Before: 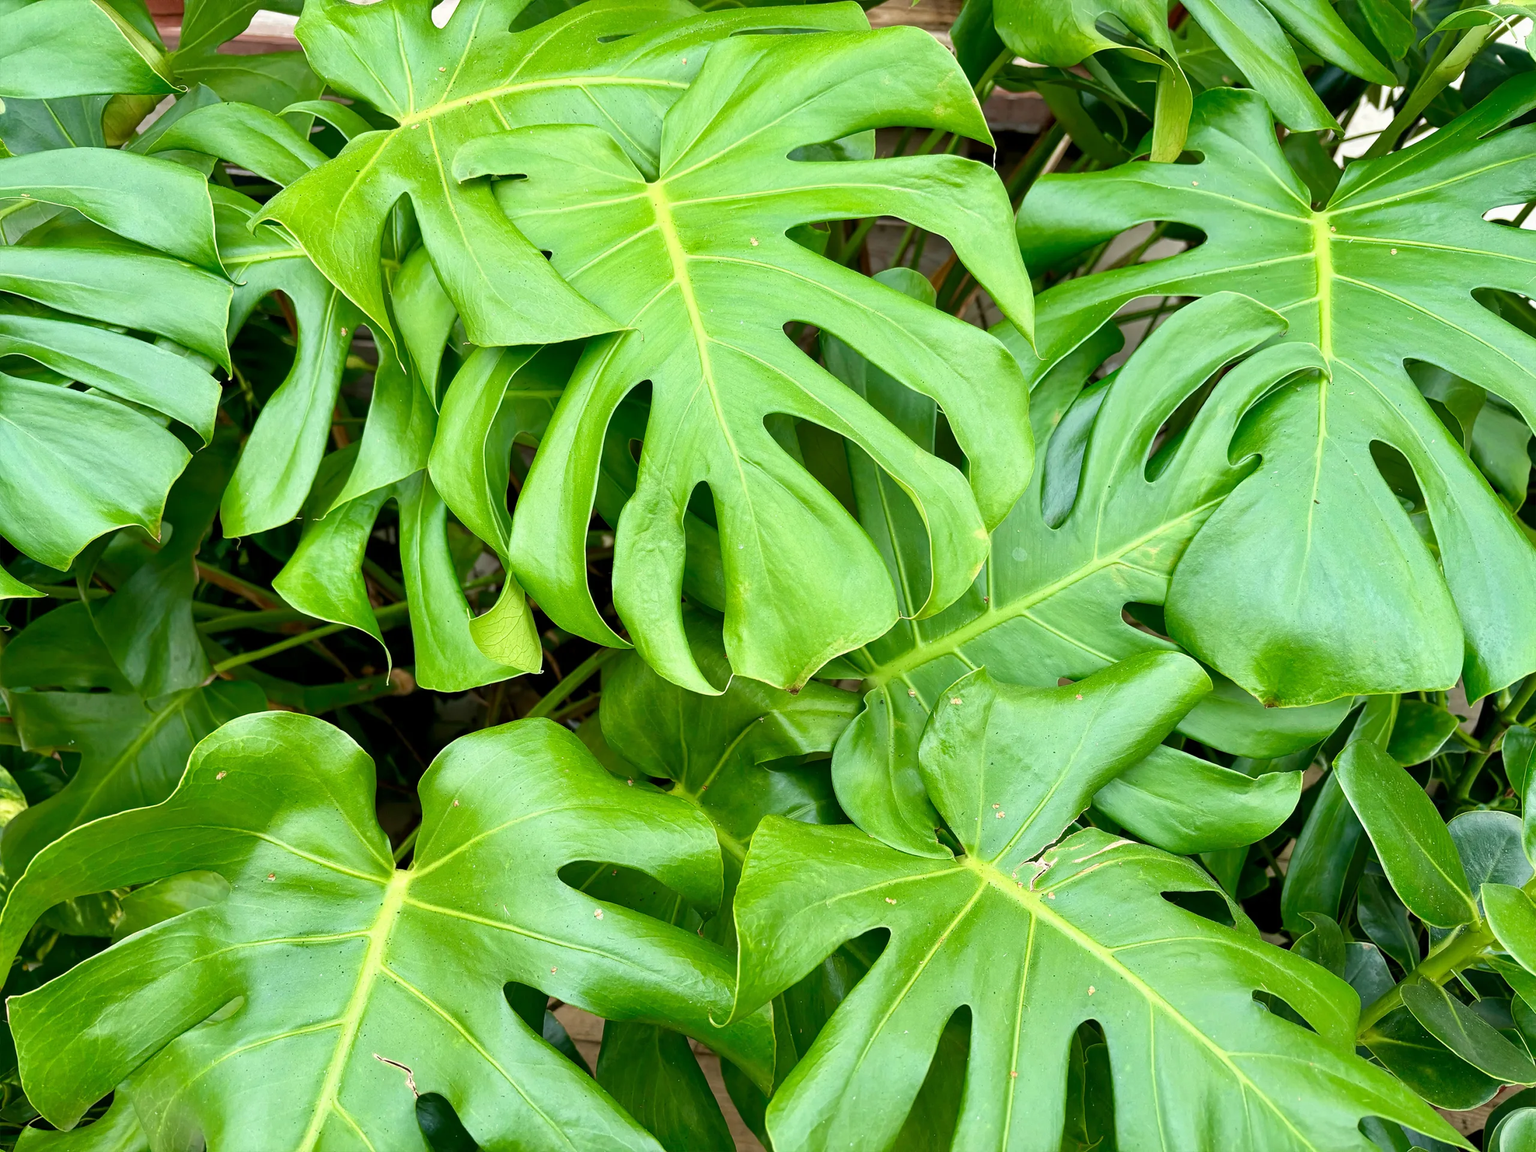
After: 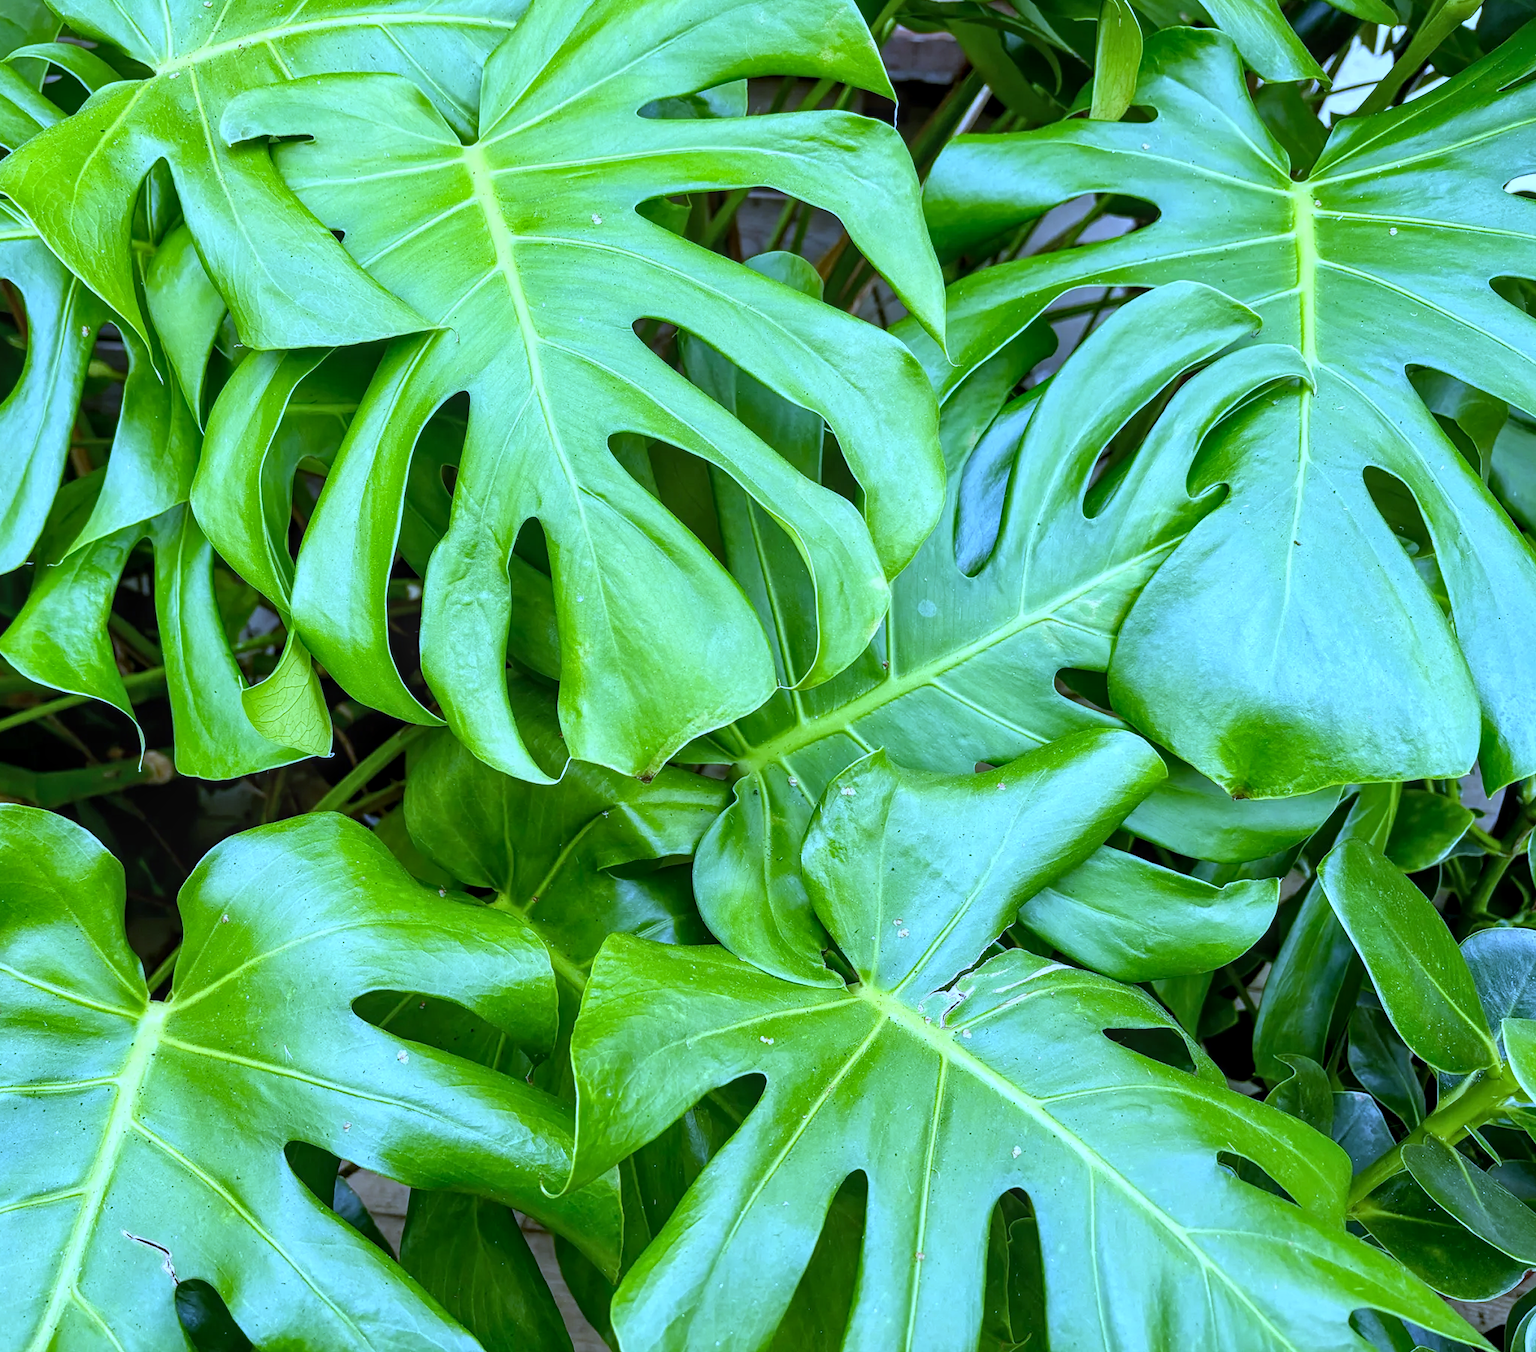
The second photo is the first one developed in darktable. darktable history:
crop and rotate: left 17.959%, top 5.771%, right 1.742%
white balance: red 0.766, blue 1.537
local contrast: on, module defaults
